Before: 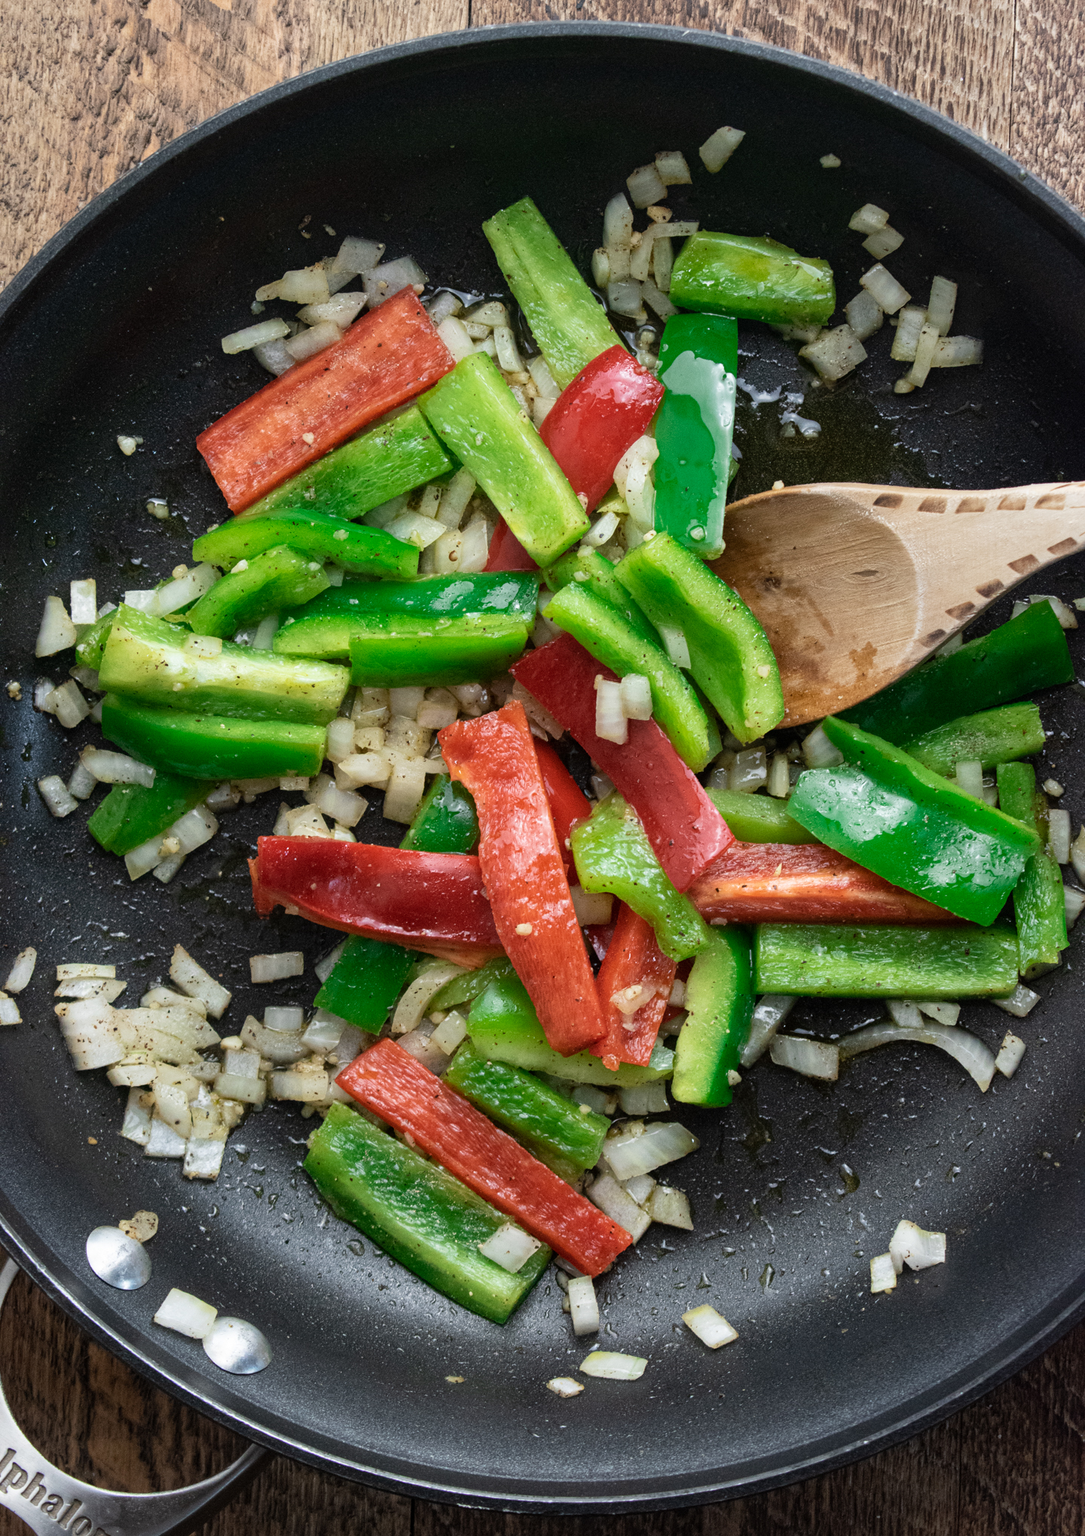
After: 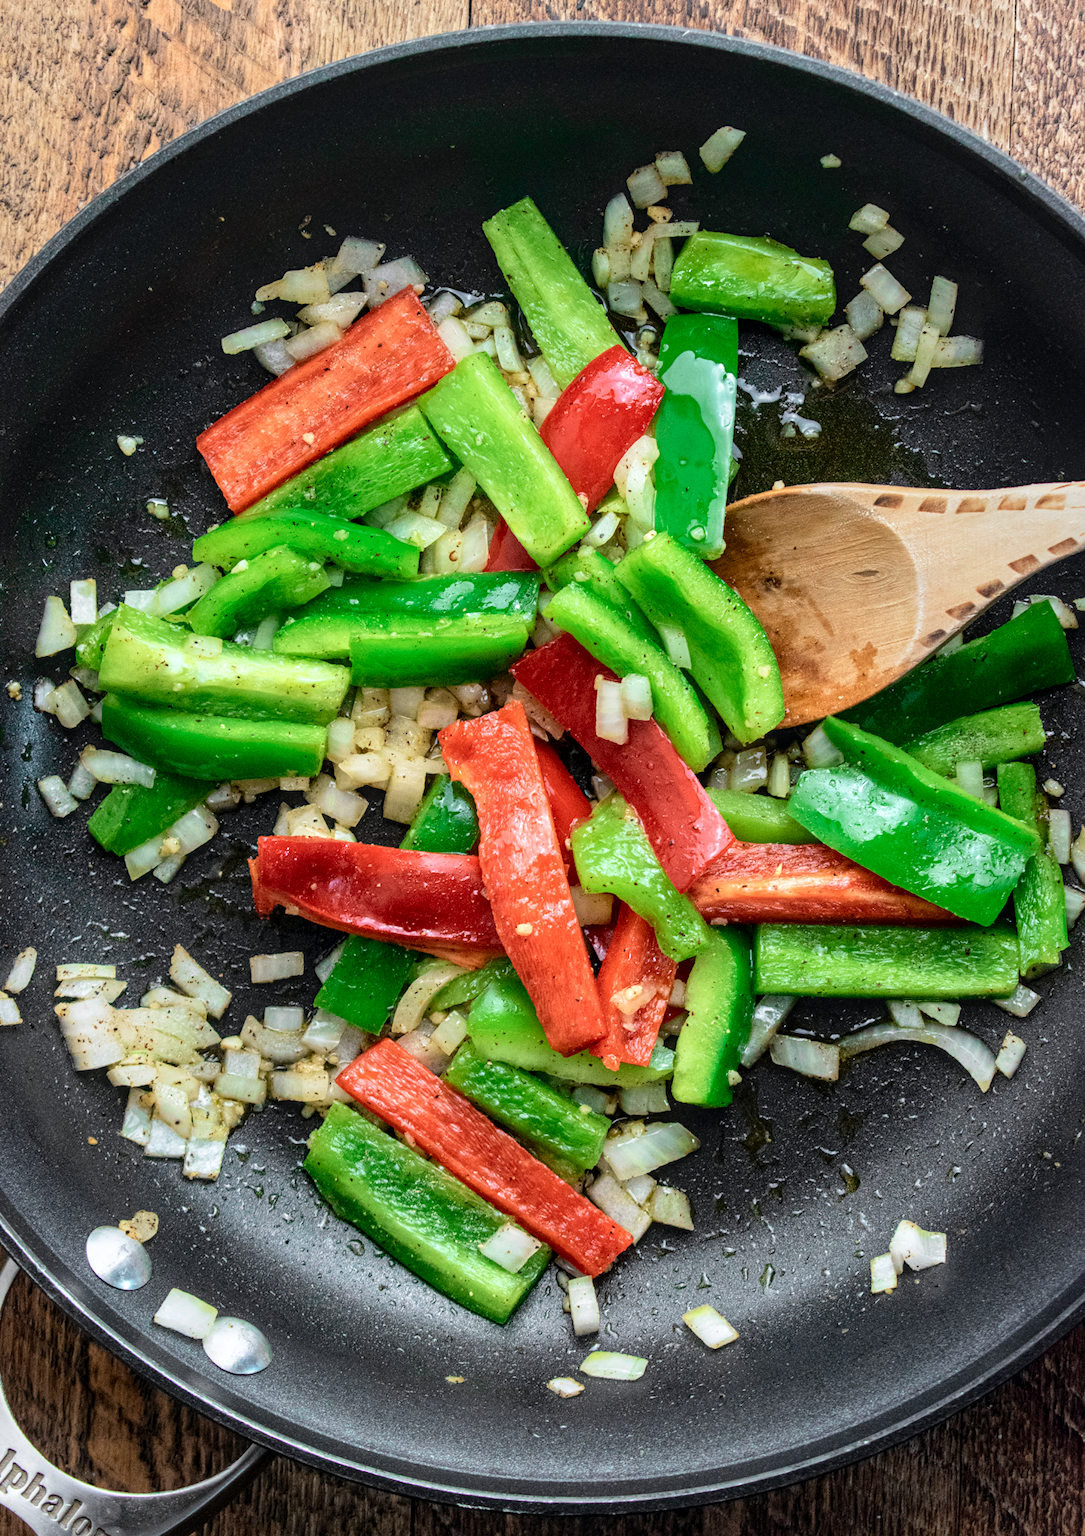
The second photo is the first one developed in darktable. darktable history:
local contrast: on, module defaults
tone curve: curves: ch0 [(0, 0) (0.051, 0.047) (0.102, 0.099) (0.228, 0.275) (0.432, 0.535) (0.695, 0.778) (0.908, 0.946) (1, 1)]; ch1 [(0, 0) (0.339, 0.298) (0.402, 0.363) (0.453, 0.413) (0.485, 0.469) (0.494, 0.493) (0.504, 0.501) (0.525, 0.534) (0.563, 0.595) (0.597, 0.638) (1, 1)]; ch2 [(0, 0) (0.48, 0.48) (0.504, 0.5) (0.539, 0.554) (0.59, 0.63) (0.642, 0.684) (0.824, 0.815) (1, 1)], color space Lab, independent channels, preserve colors none
